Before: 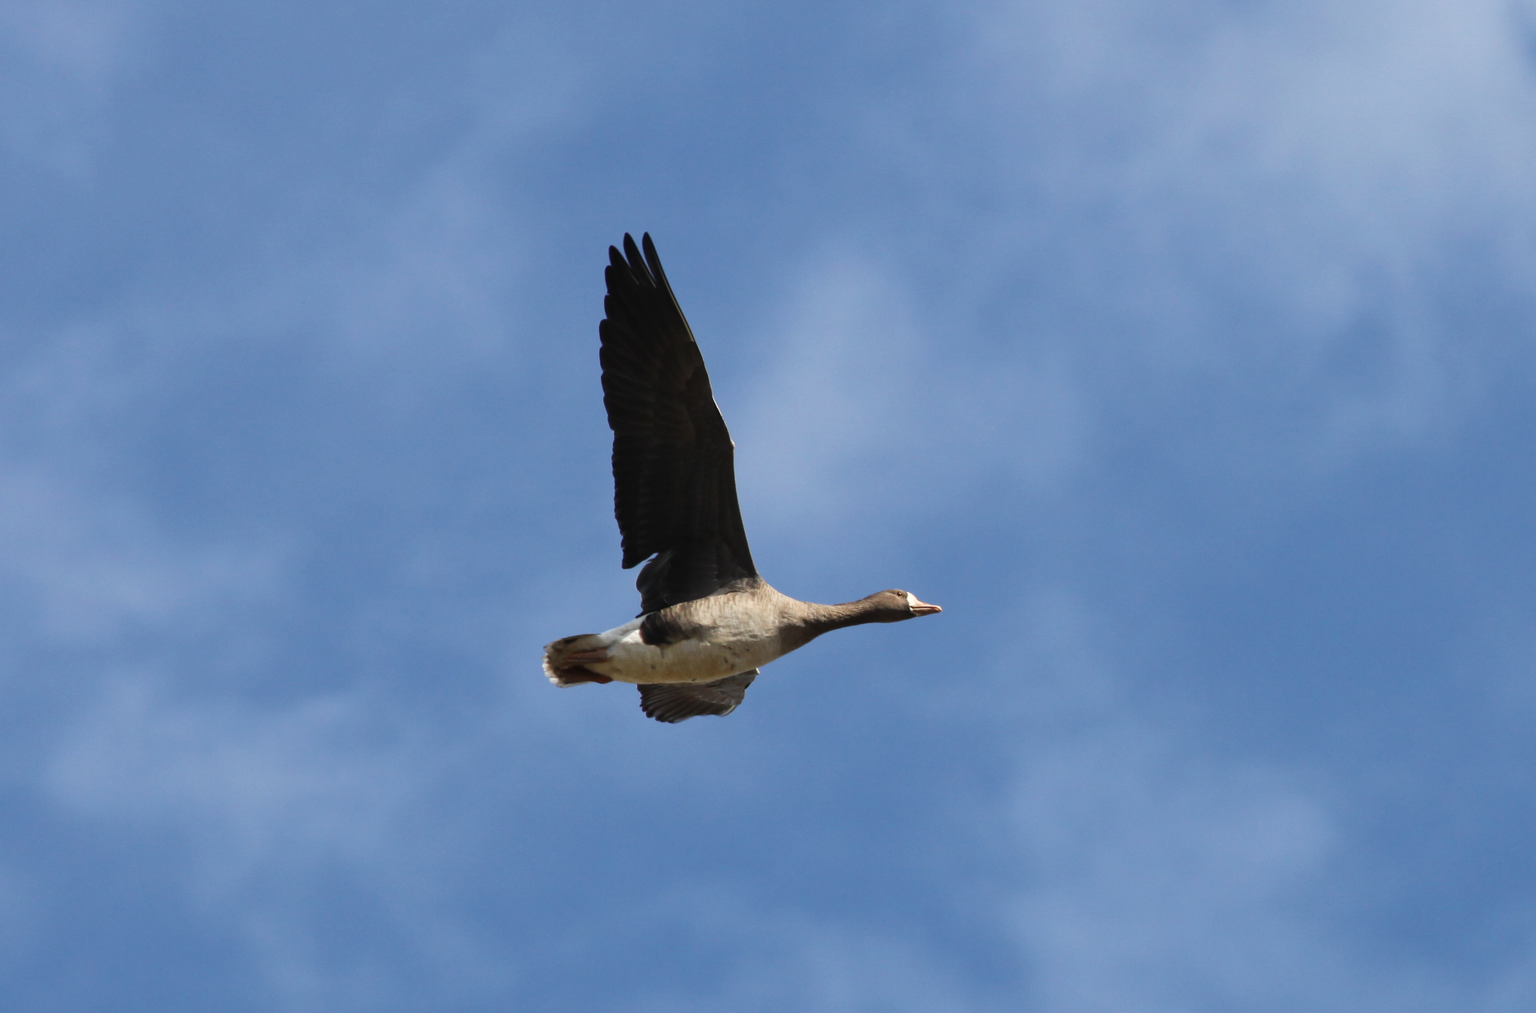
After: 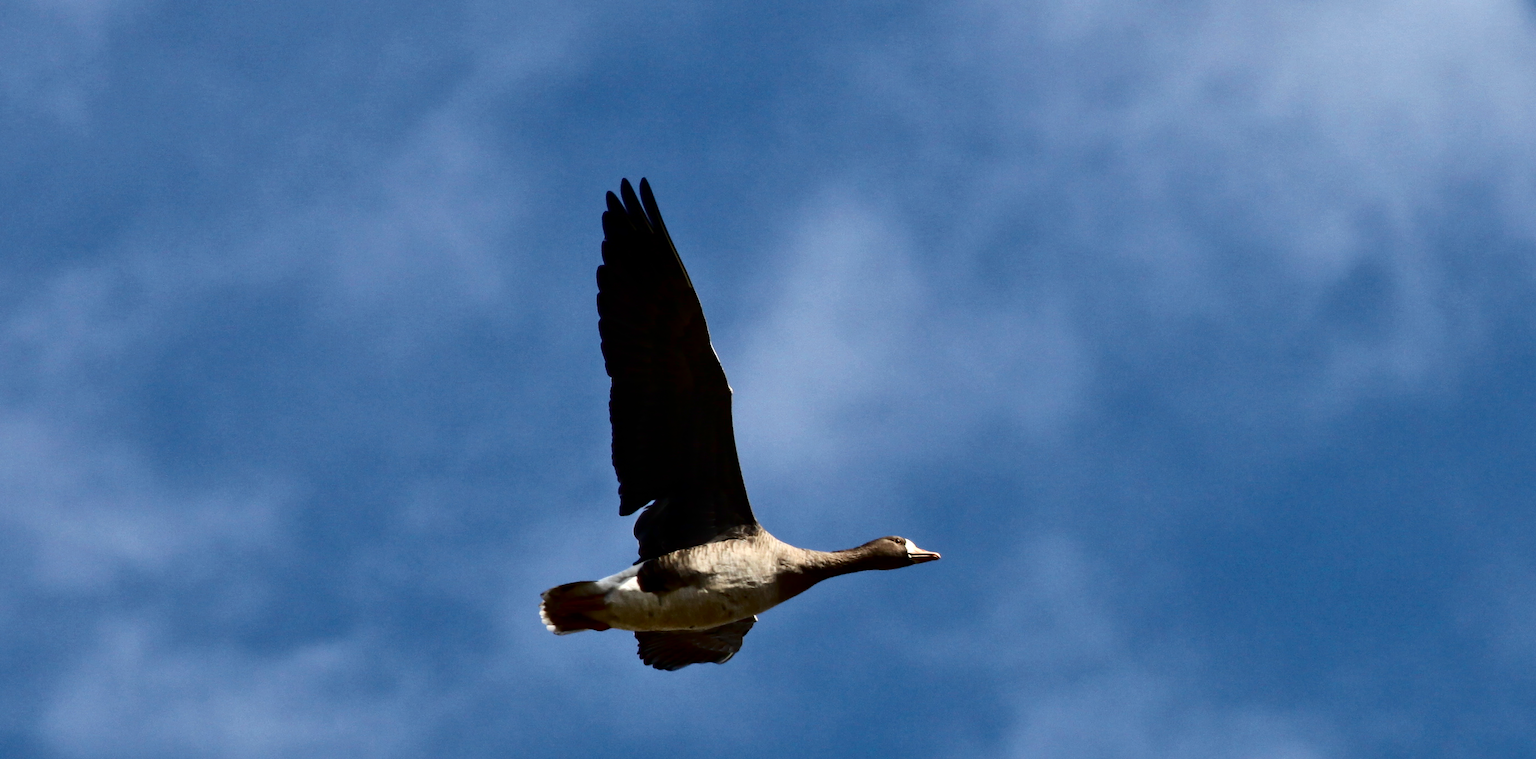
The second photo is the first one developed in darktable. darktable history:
crop: left 0.33%, top 5.498%, bottom 19.754%
contrast brightness saturation: contrast 0.237, brightness -0.232, saturation 0.148
color calibration: illuminant same as pipeline (D50), adaptation XYZ, x 0.346, y 0.358, temperature 5007.2 K, saturation algorithm version 1 (2020)
contrast equalizer: octaves 7, y [[0.531, 0.548, 0.559, 0.557, 0.544, 0.527], [0.5 ×6], [0.5 ×6], [0 ×6], [0 ×6]]
